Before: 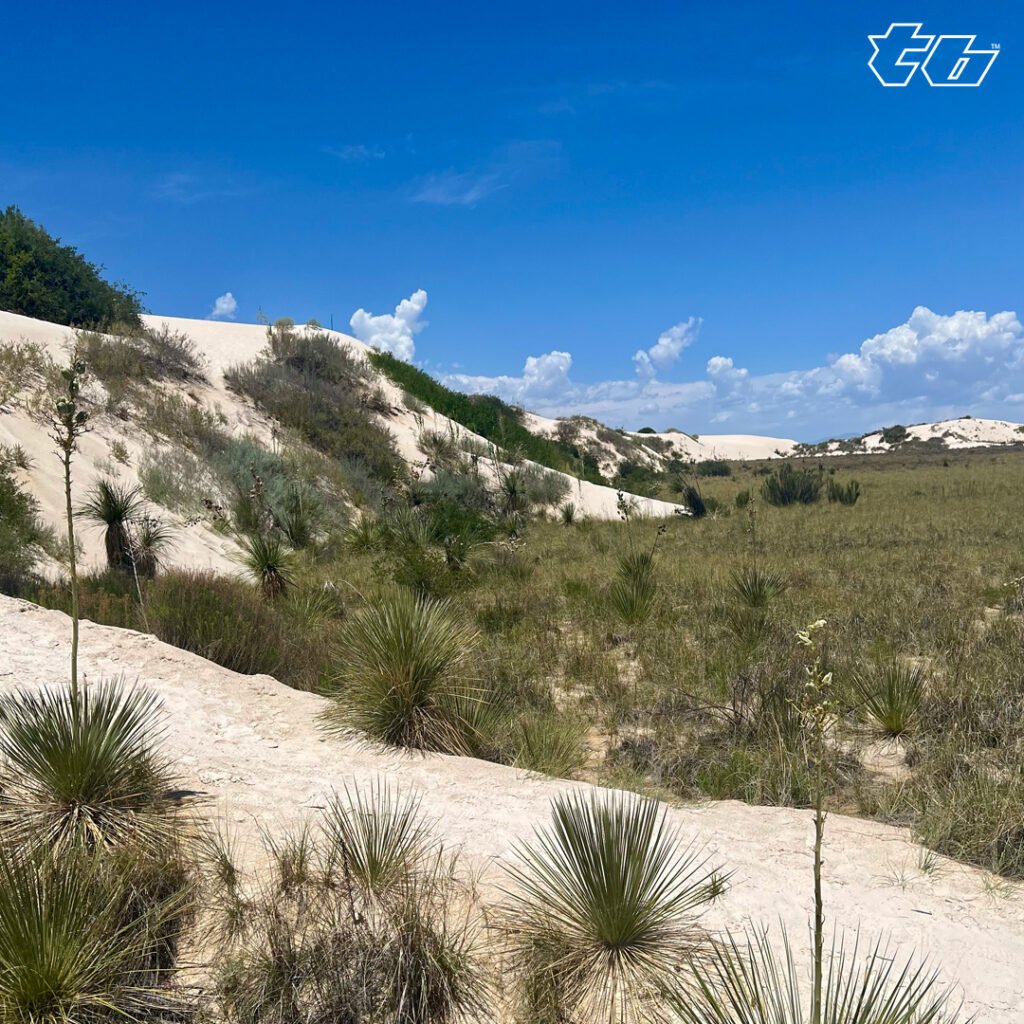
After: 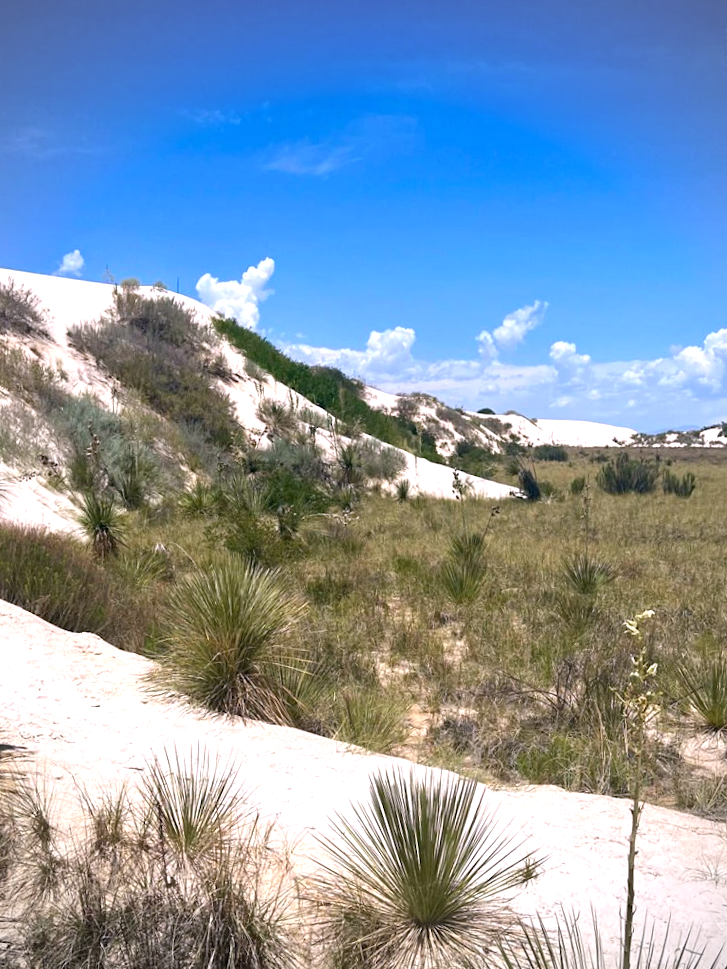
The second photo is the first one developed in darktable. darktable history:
crop and rotate: angle -3.27°, left 14.277%, top 0.028%, right 10.766%, bottom 0.028%
white balance: red 1.05, blue 1.072
vignetting: fall-off start 79.88%
exposure: exposure 0.574 EV, compensate highlight preservation false
